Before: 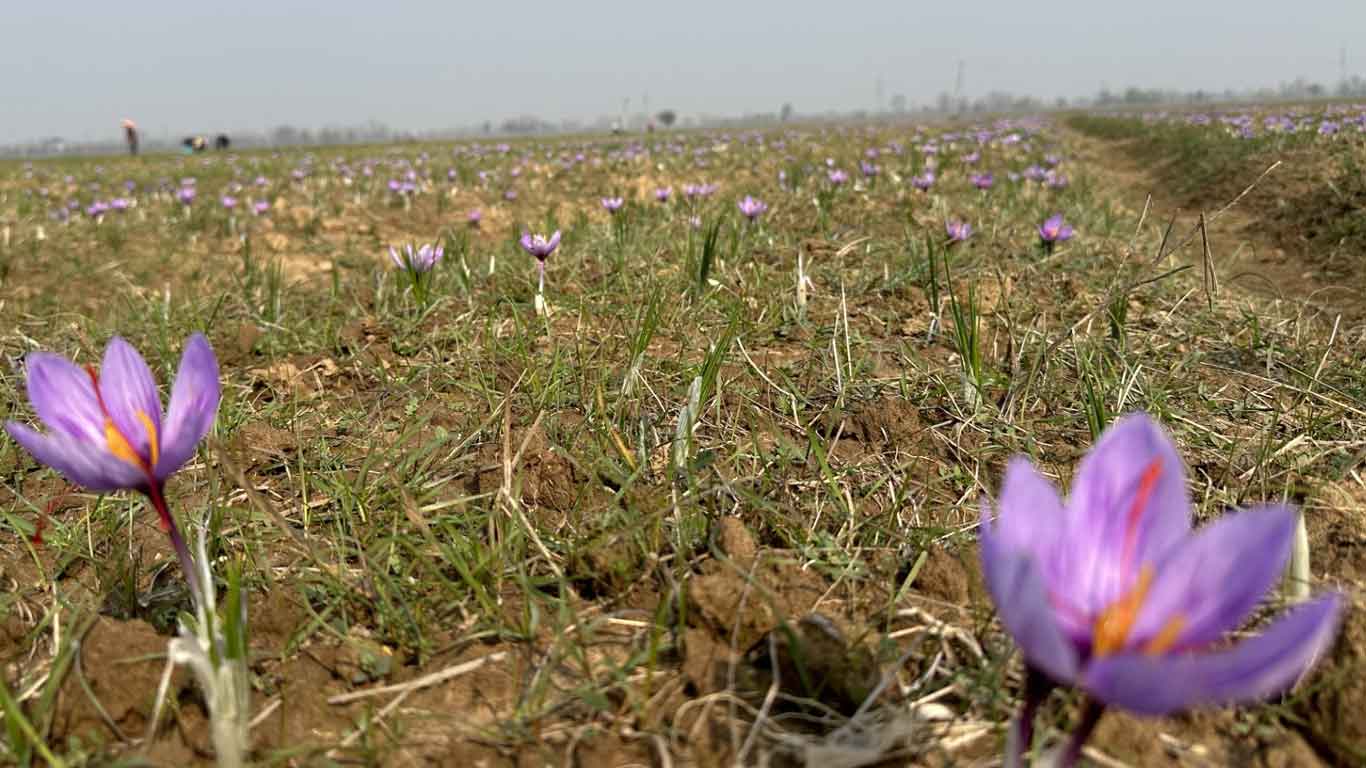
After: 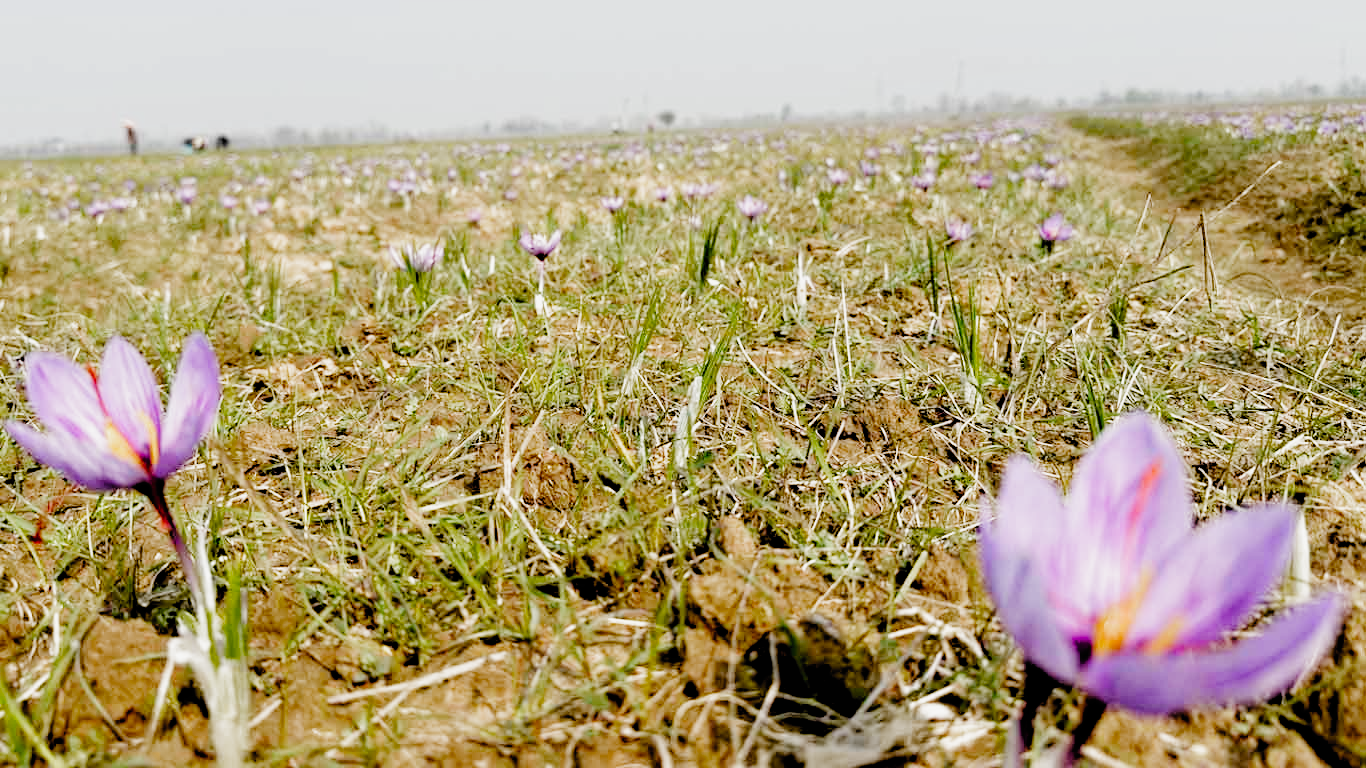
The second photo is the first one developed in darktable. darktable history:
shadows and highlights: shadows 20.55, highlights -20.99, soften with gaussian
filmic rgb: black relative exposure -2.85 EV, white relative exposure 4.56 EV, hardness 1.77, contrast 1.25, preserve chrominance no, color science v5 (2021)
exposure: black level correction 0, exposure 1.2 EV, compensate highlight preservation false
